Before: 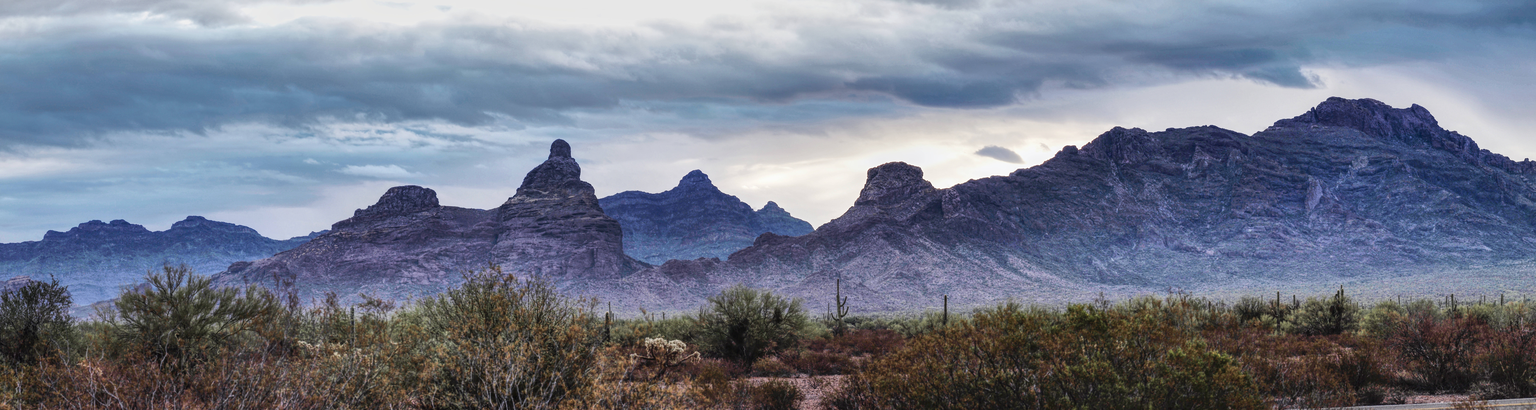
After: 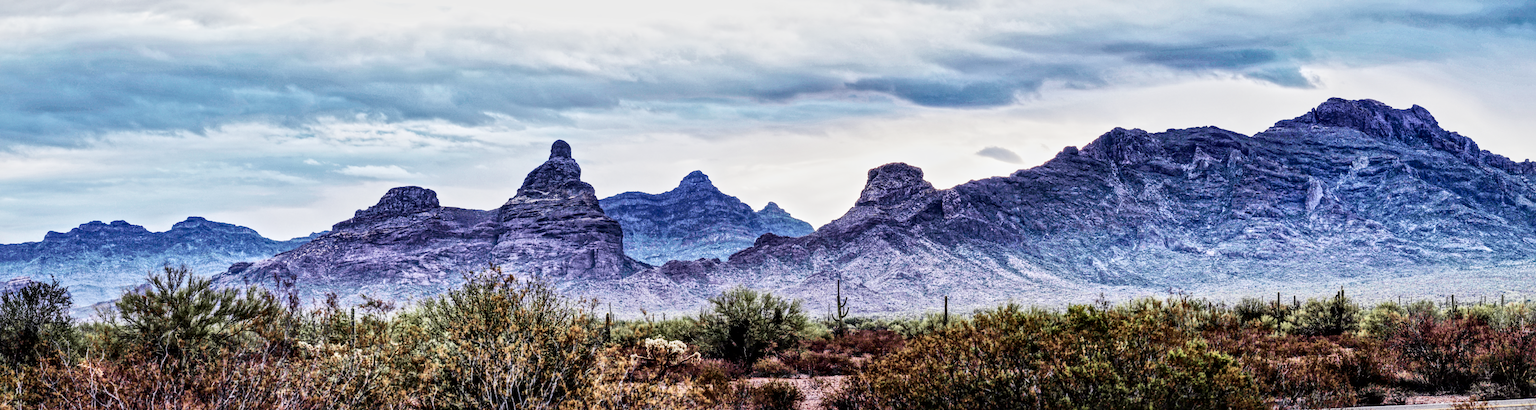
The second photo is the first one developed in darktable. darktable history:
exposure: exposure 0.785 EV, compensate highlight preservation false
velvia: on, module defaults
sigmoid: contrast 1.7, skew -0.2, preserve hue 0%, red attenuation 0.1, red rotation 0.035, green attenuation 0.1, green rotation -0.017, blue attenuation 0.15, blue rotation -0.052, base primaries Rec2020
local contrast: mode bilateral grid, contrast 70, coarseness 75, detail 180%, midtone range 0.2
